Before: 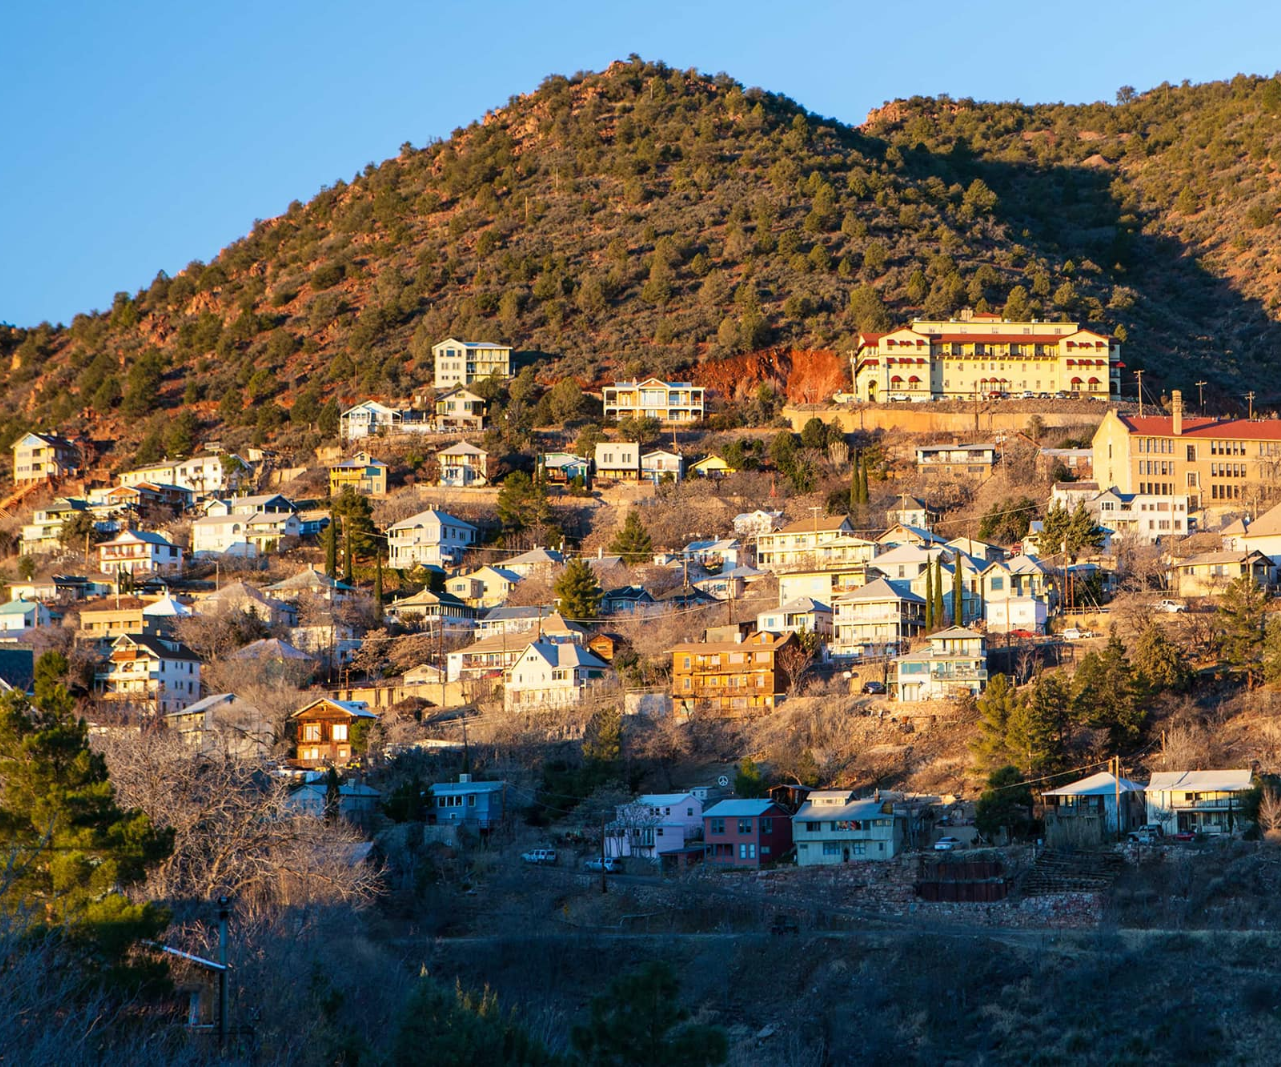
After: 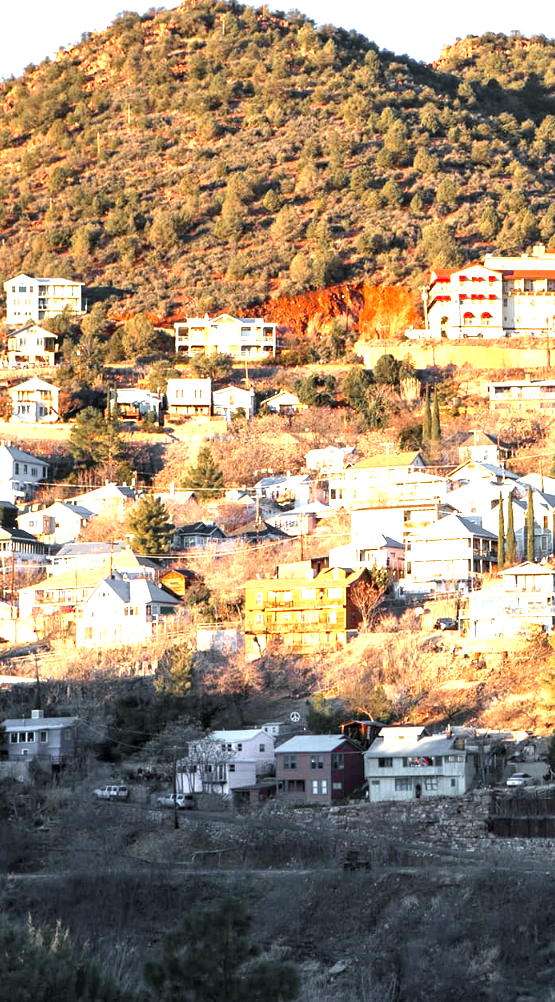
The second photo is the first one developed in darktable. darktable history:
exposure: black level correction 0.001, exposure 1.398 EV, compensate exposure bias true, compensate highlight preservation false
crop: left 33.452%, top 6.025%, right 23.155%
levels: levels [0, 0.476, 0.951]
color zones: curves: ch1 [(0, 0.638) (0.193, 0.442) (0.286, 0.15) (0.429, 0.14) (0.571, 0.142) (0.714, 0.154) (0.857, 0.175) (1, 0.638)]
